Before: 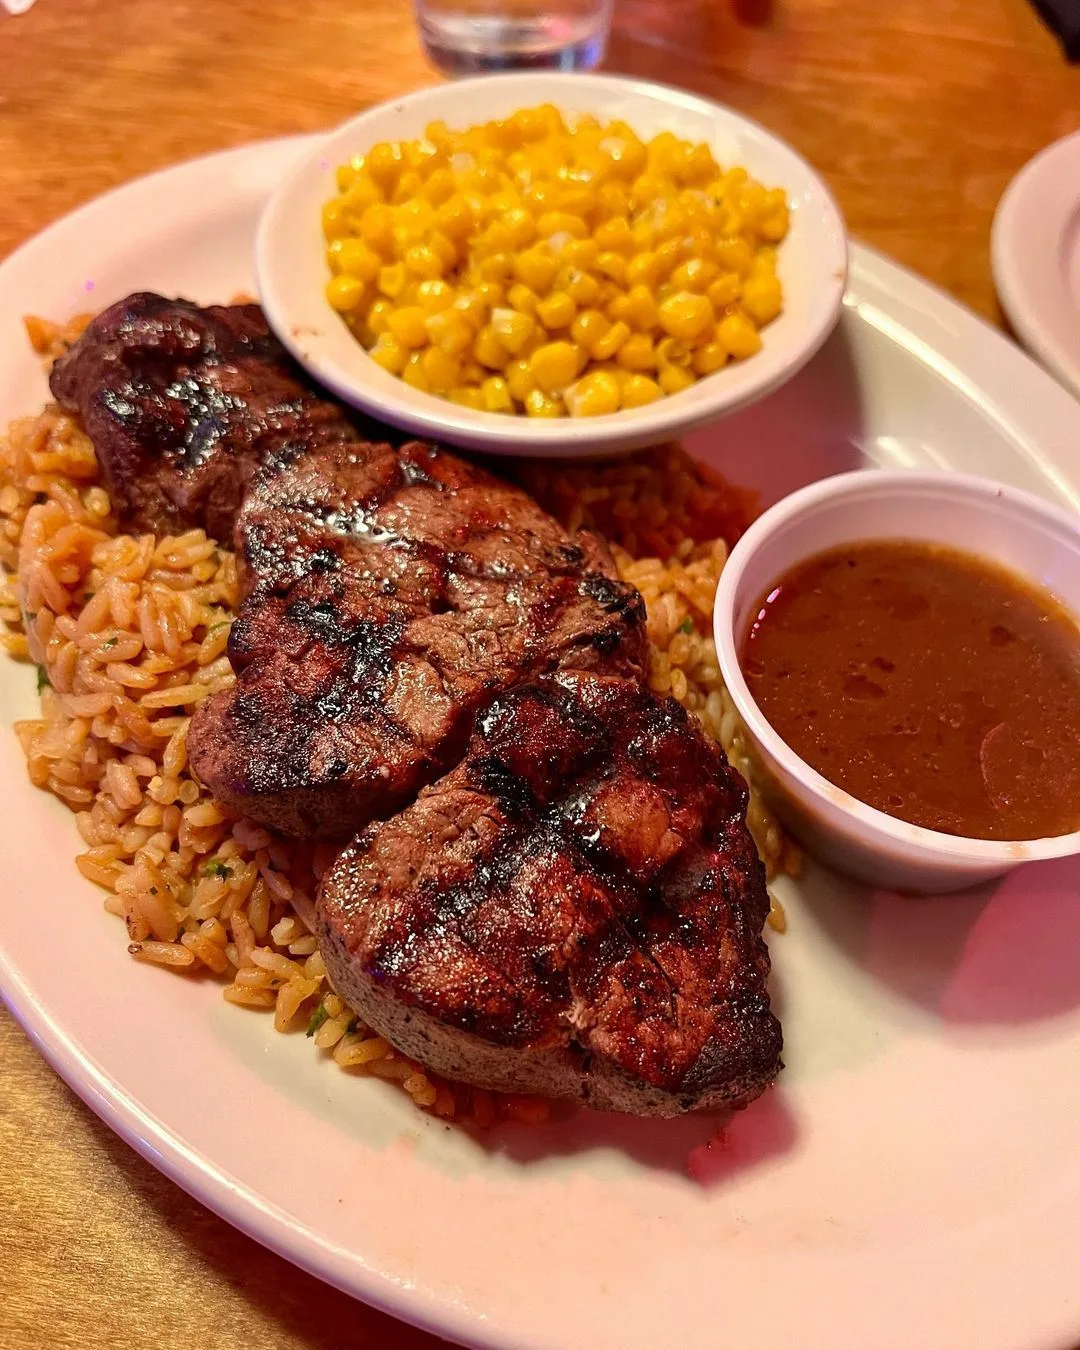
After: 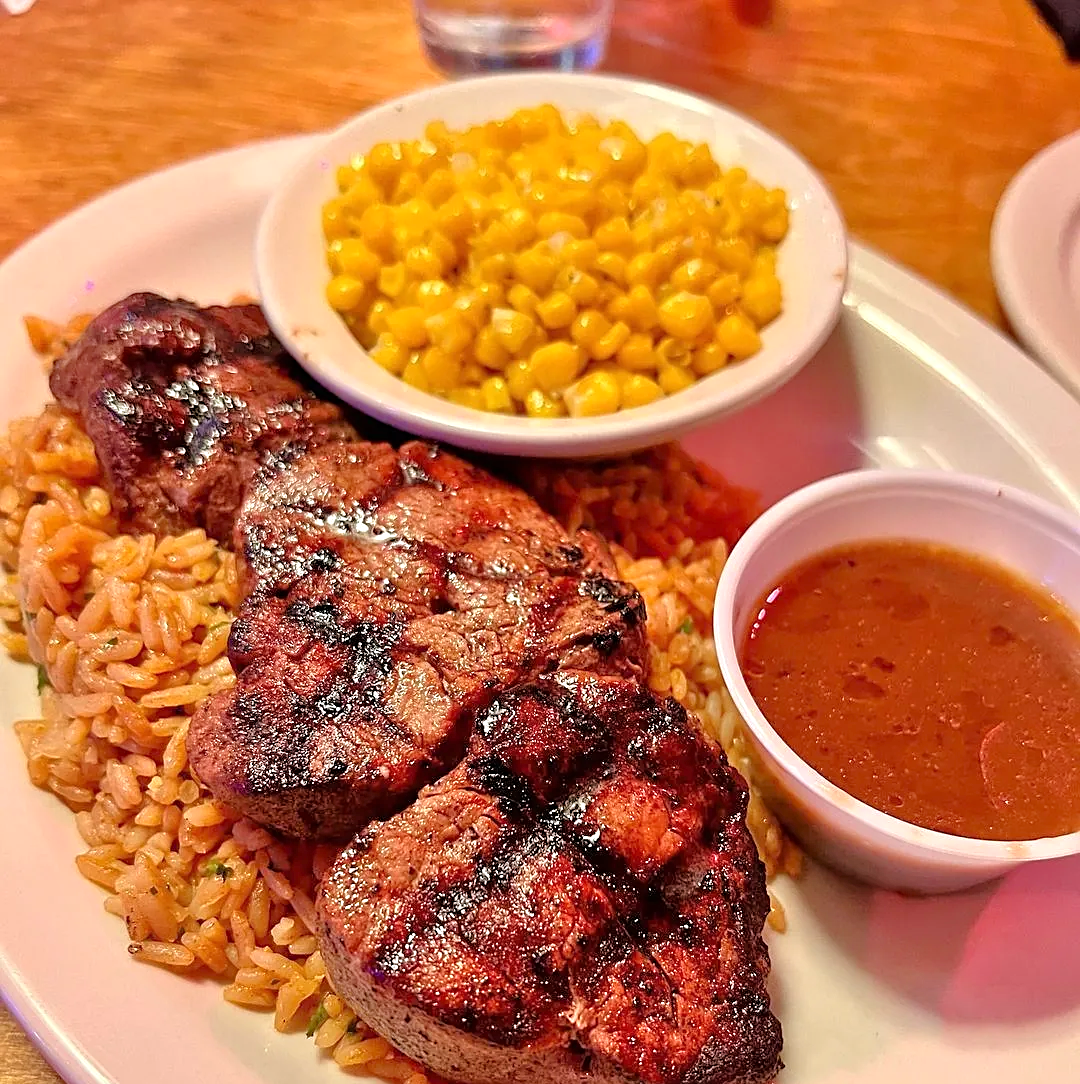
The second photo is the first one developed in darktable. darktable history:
crop: bottom 19.644%
tone equalizer: -7 EV 0.15 EV, -6 EV 0.6 EV, -5 EV 1.15 EV, -4 EV 1.33 EV, -3 EV 1.15 EV, -2 EV 0.6 EV, -1 EV 0.15 EV, mask exposure compensation -0.5 EV
sharpen: on, module defaults
